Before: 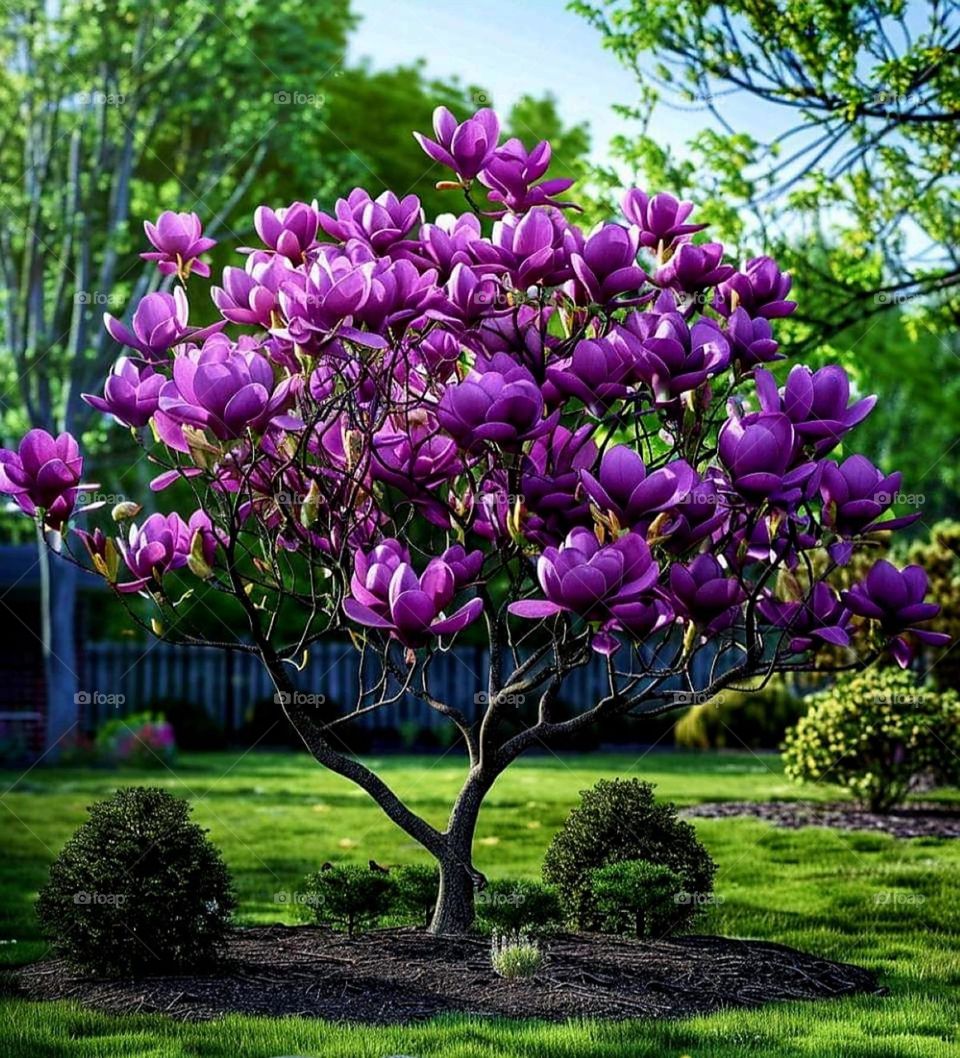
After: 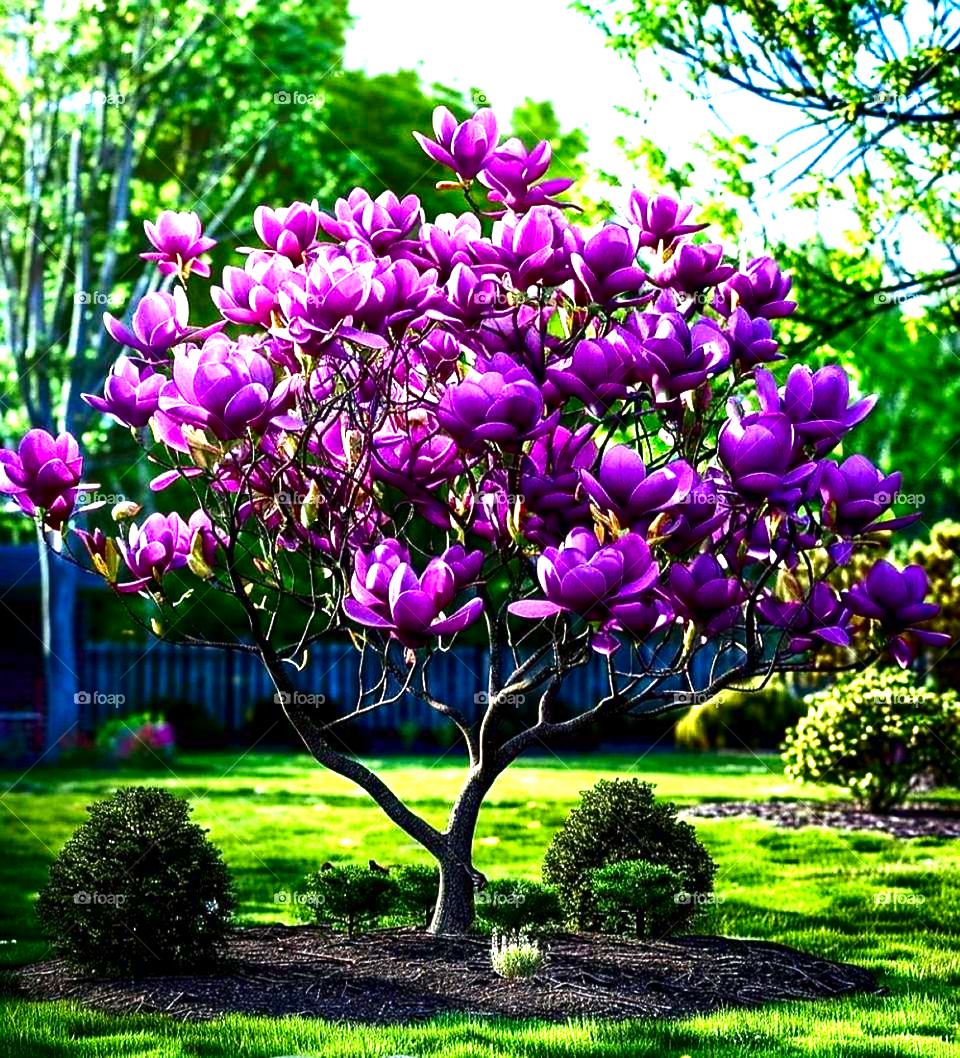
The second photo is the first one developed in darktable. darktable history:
exposure: black level correction 0, exposure 1.628 EV, compensate highlight preservation false
contrast brightness saturation: contrast 0.099, brightness -0.263, saturation 0.148
color balance rgb: shadows fall-off 102.145%, perceptual saturation grading › global saturation -0.183%, mask middle-gray fulcrum 22.194%
